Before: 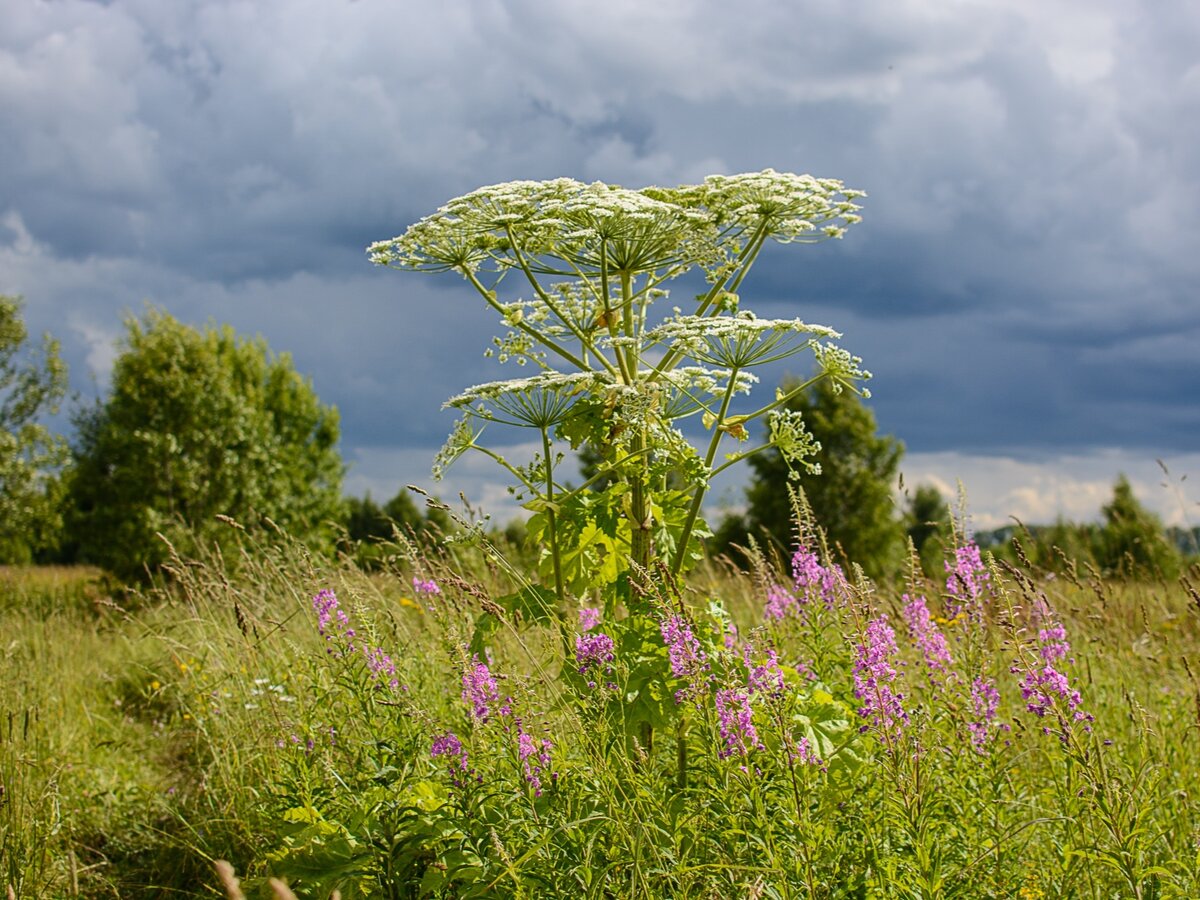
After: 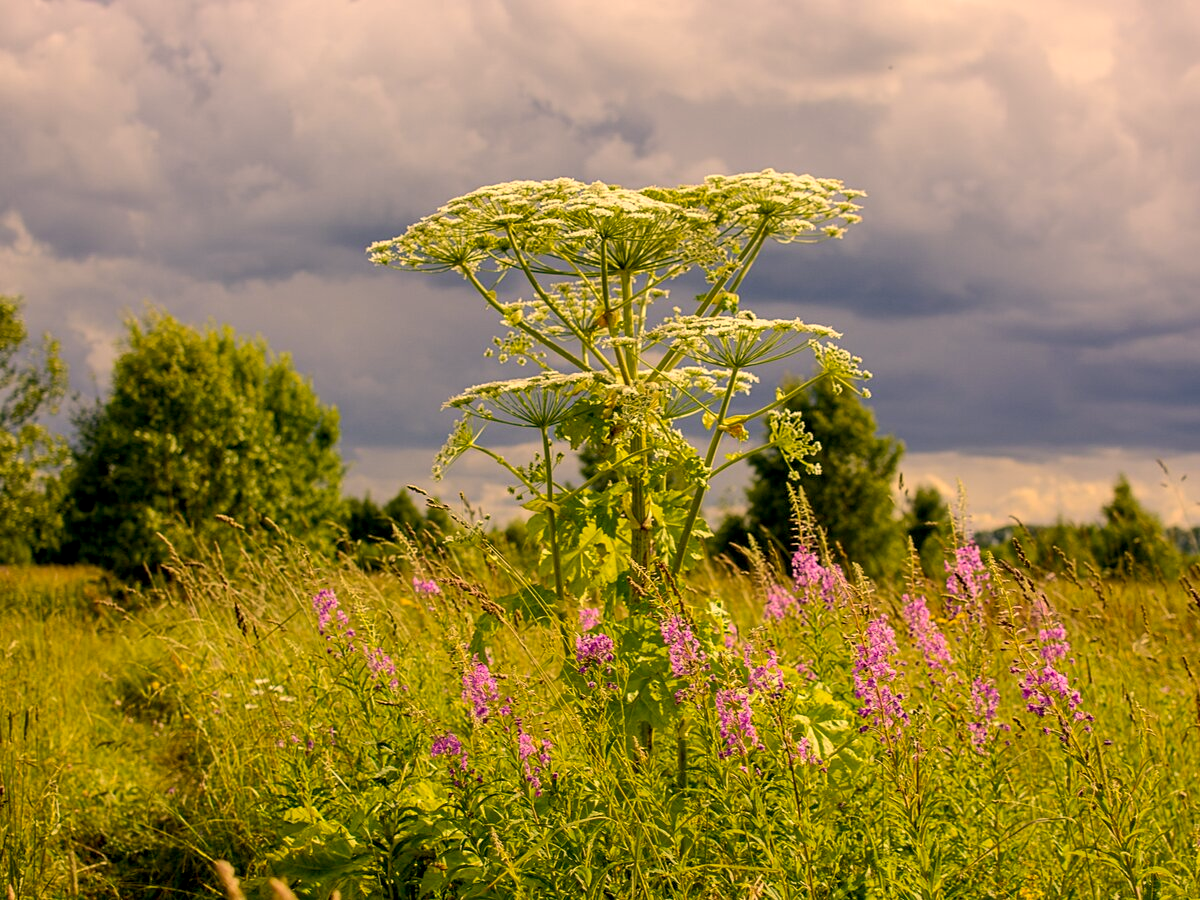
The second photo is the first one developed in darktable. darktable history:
exposure: black level correction 0.009, exposure 0.119 EV, compensate highlight preservation false
color correction: highlights a* 15, highlights b* 31.55
